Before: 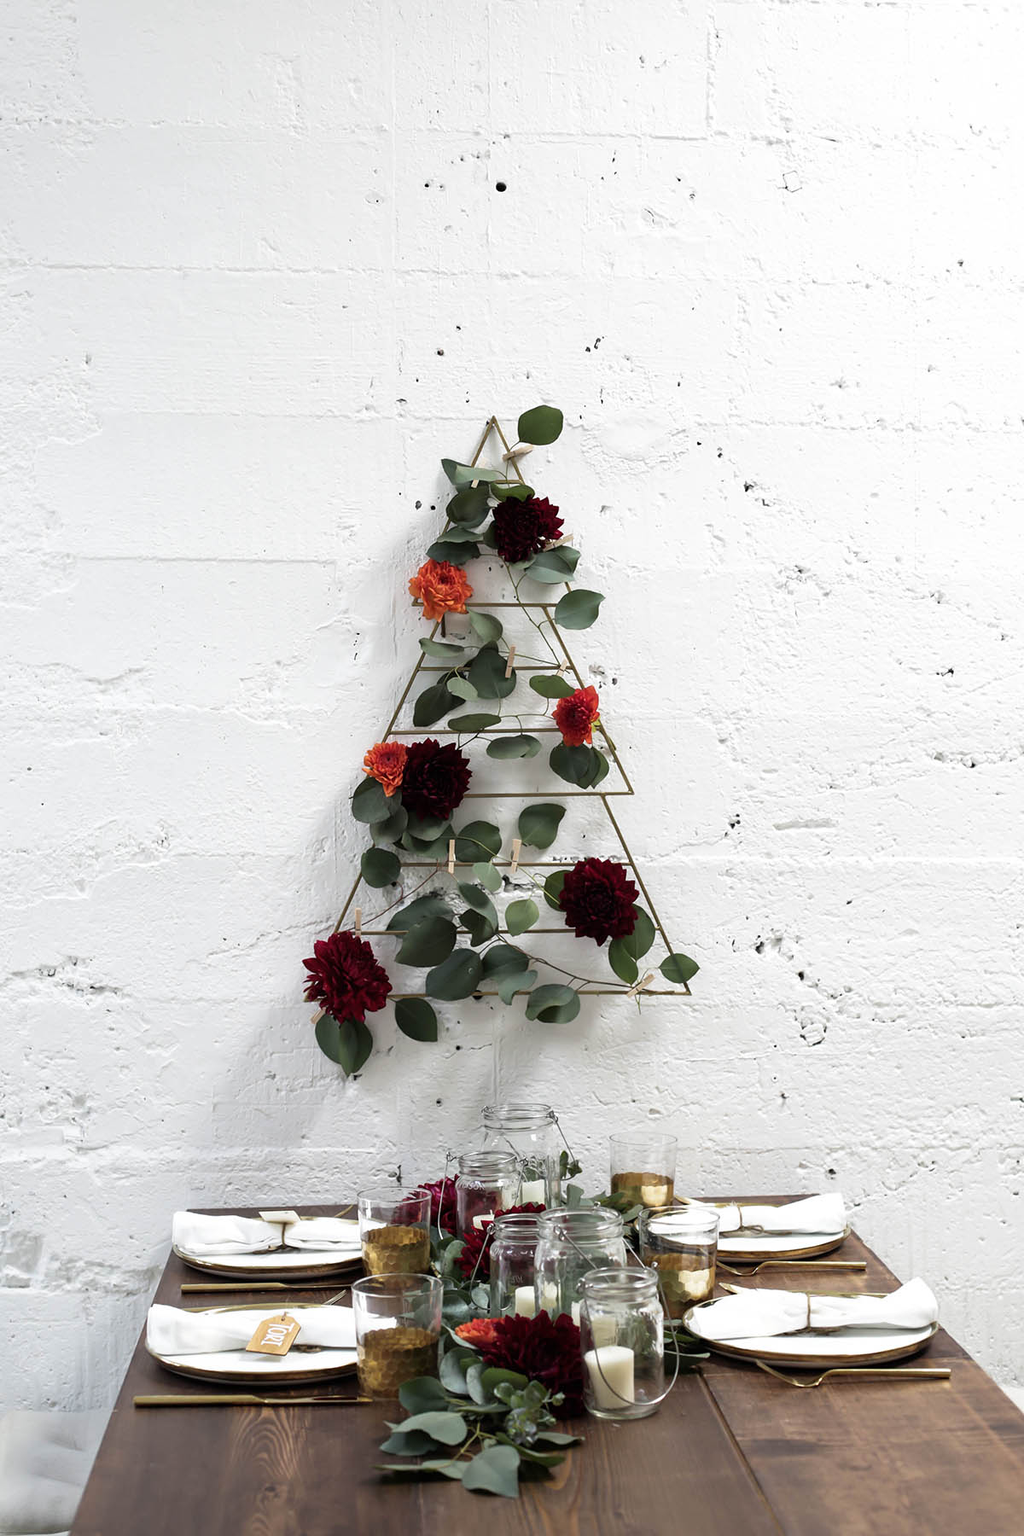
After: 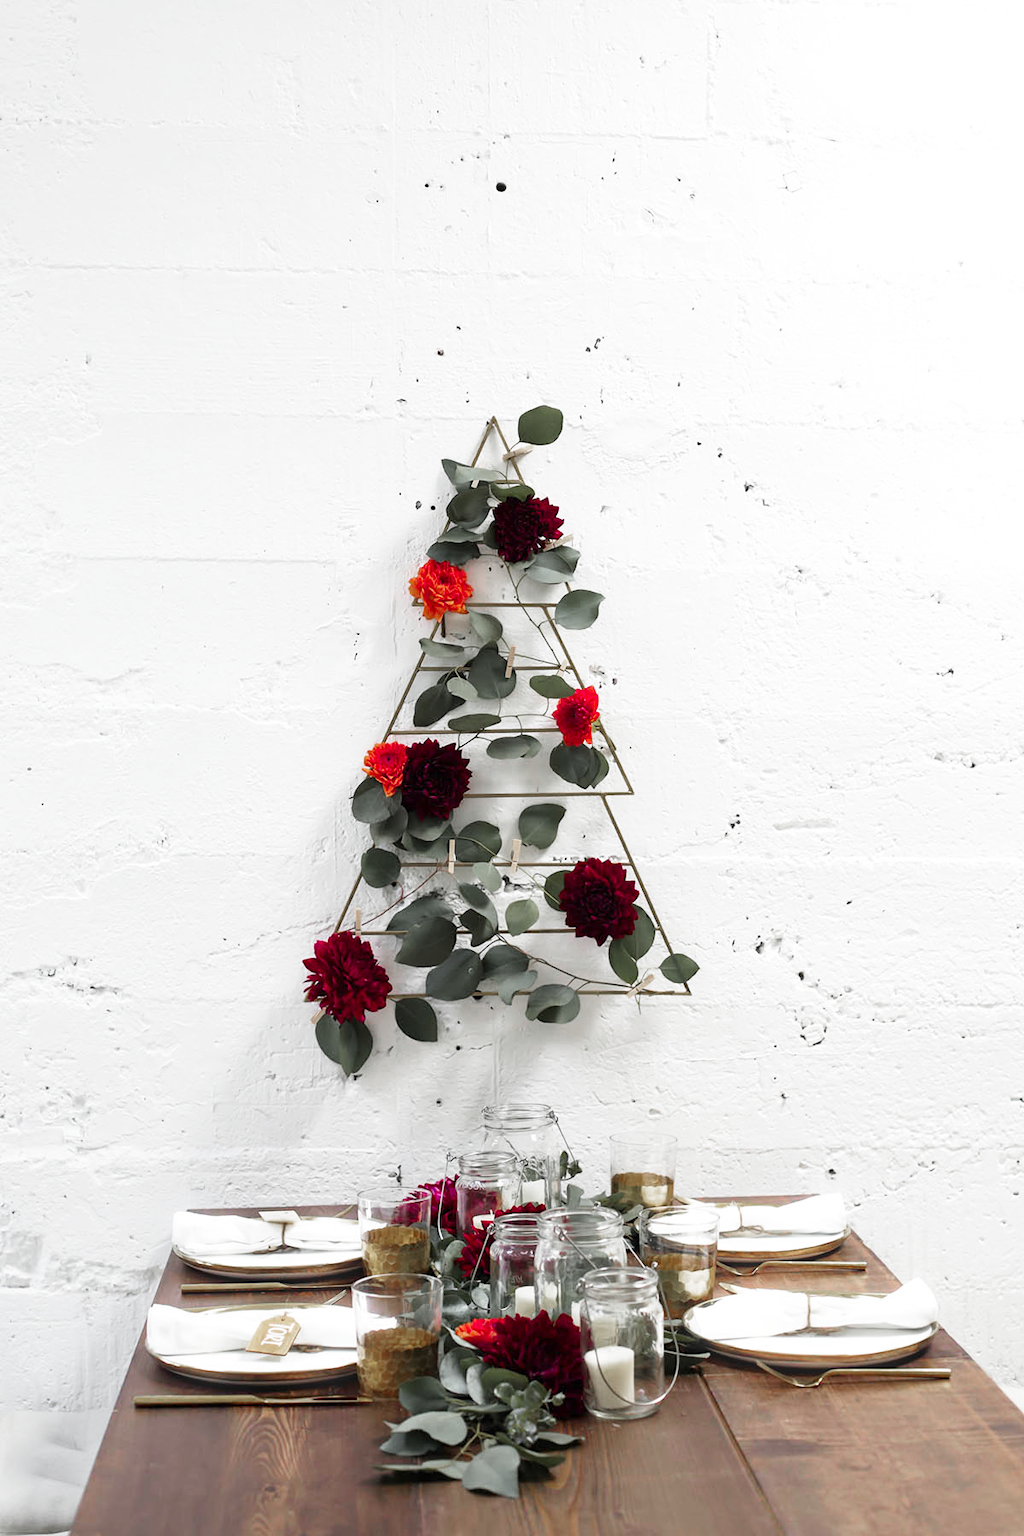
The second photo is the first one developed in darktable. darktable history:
color zones: curves: ch0 [(0, 0.48) (0.209, 0.398) (0.305, 0.332) (0.429, 0.493) (0.571, 0.5) (0.714, 0.5) (0.857, 0.5) (1, 0.48)]; ch1 [(0, 0.736) (0.143, 0.625) (0.225, 0.371) (0.429, 0.256) (0.571, 0.241) (0.714, 0.213) (0.857, 0.48) (1, 0.736)]; ch2 [(0, 0.448) (0.143, 0.498) (0.286, 0.5) (0.429, 0.5) (0.571, 0.5) (0.714, 0.5) (0.857, 0.5) (1, 0.448)]
base curve: curves: ch0 [(0, 0) (0.204, 0.334) (0.55, 0.733) (1, 1)], preserve colors none
bloom: size 3%, threshold 100%, strength 0%
